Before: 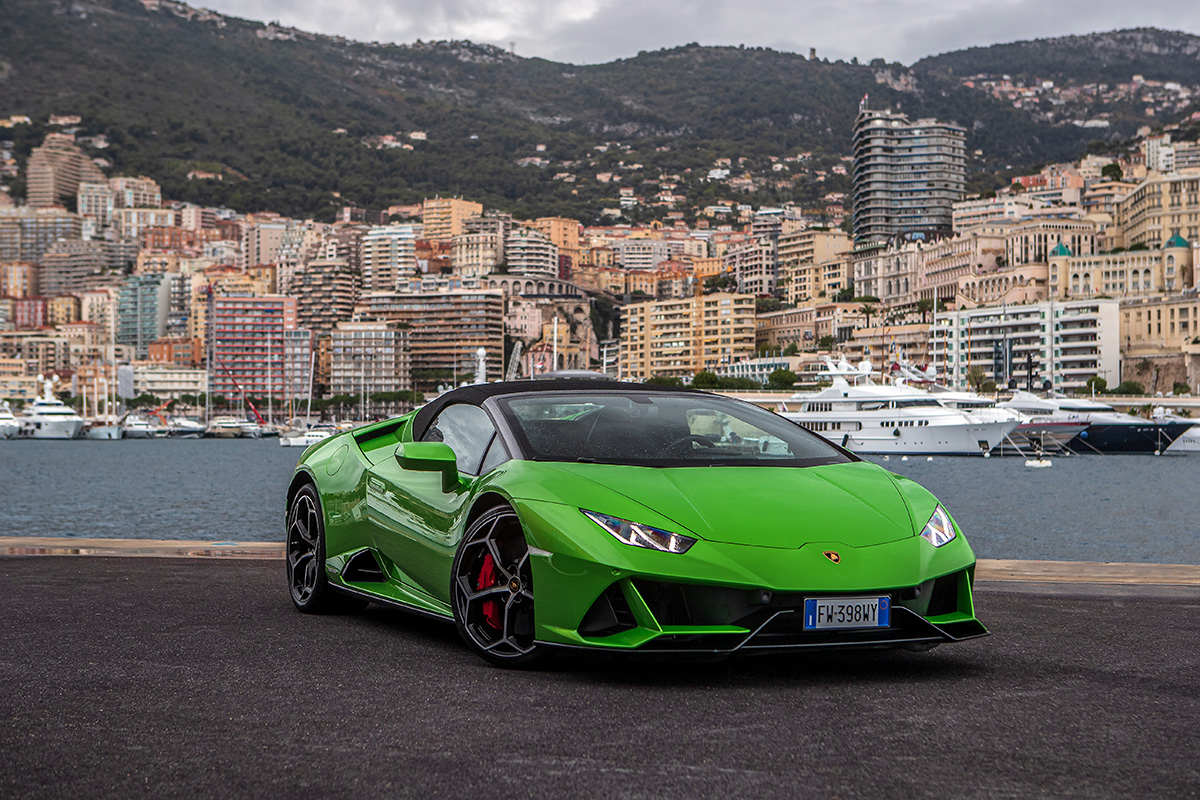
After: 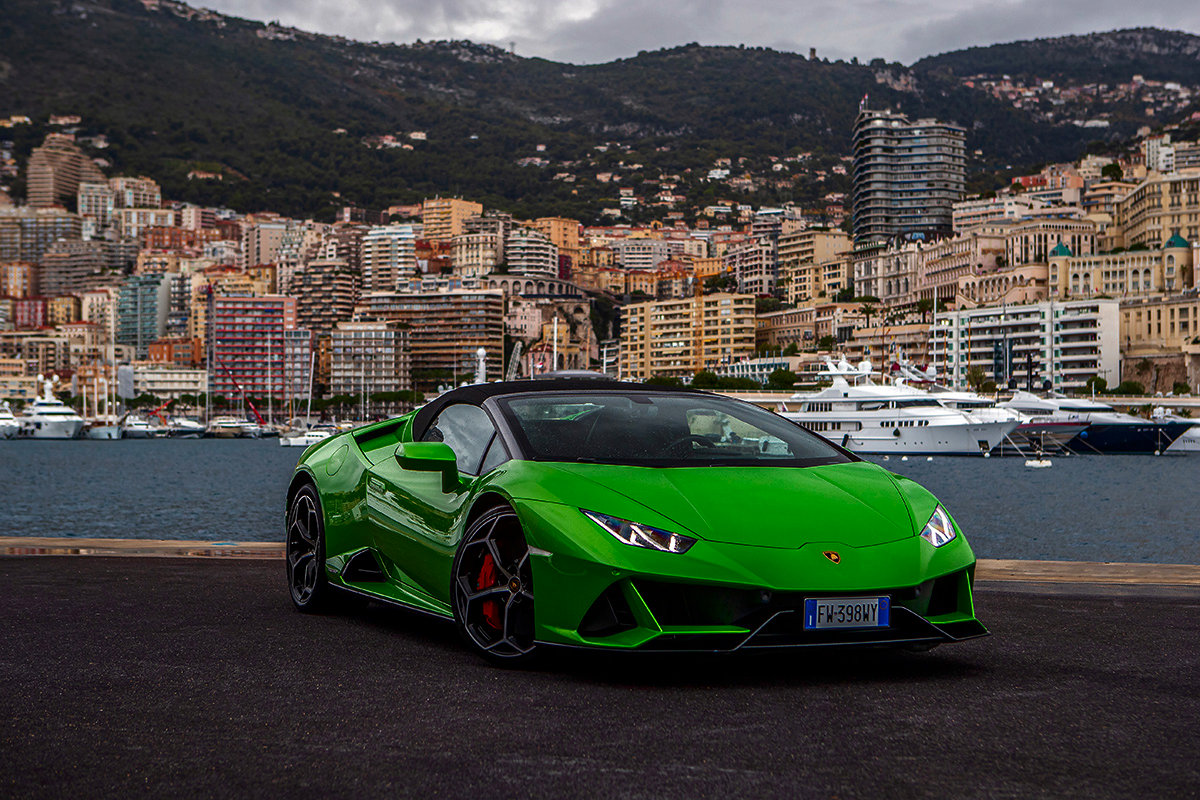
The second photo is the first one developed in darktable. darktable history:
contrast brightness saturation: brightness -0.252, saturation 0.202
